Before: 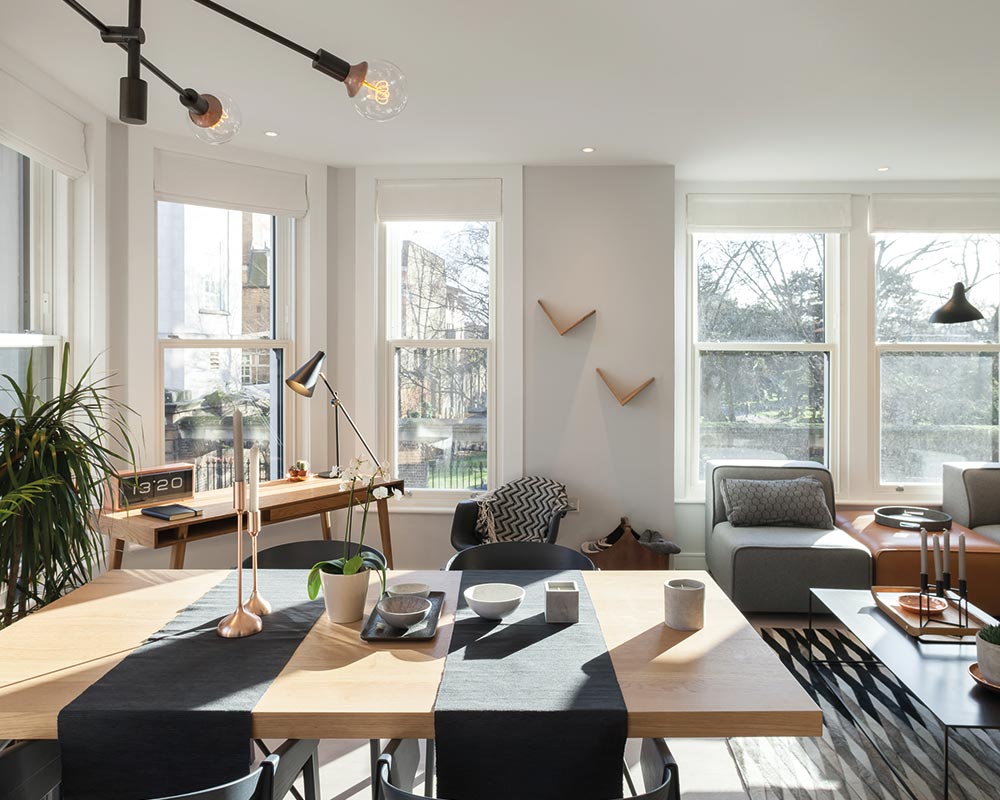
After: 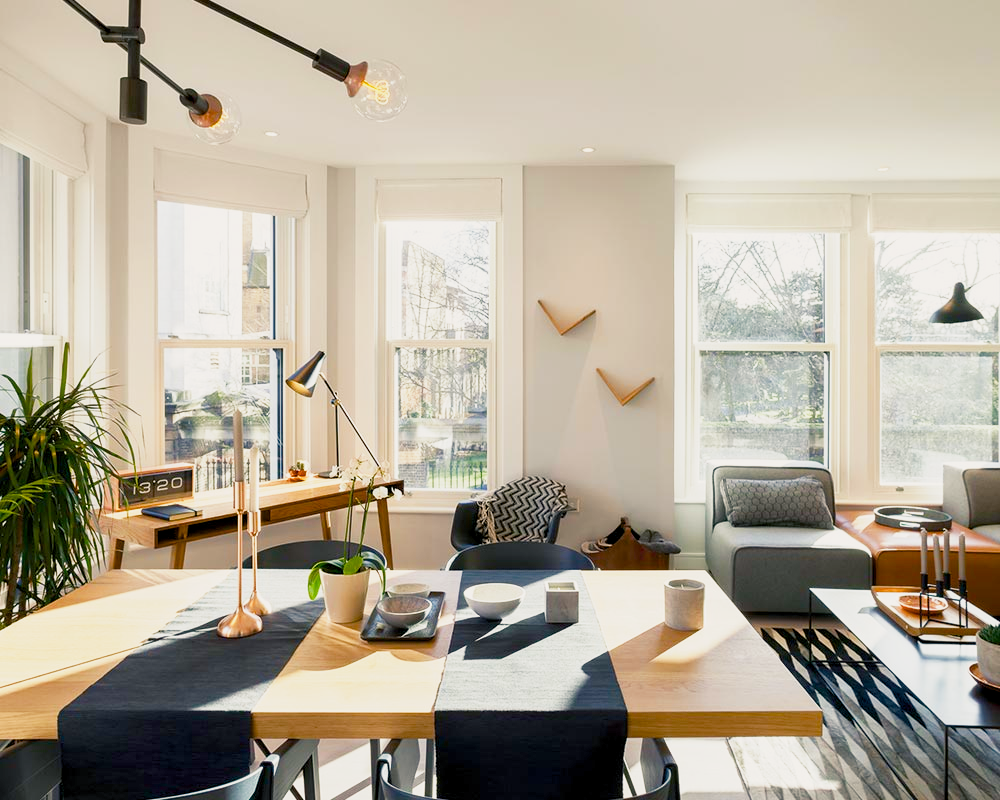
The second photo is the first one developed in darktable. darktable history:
color balance rgb: shadows lift › chroma 3%, shadows lift › hue 240.84°, highlights gain › chroma 3%, highlights gain › hue 73.2°, global offset › luminance -0.5%, perceptual saturation grading › global saturation 20%, perceptual saturation grading › highlights -25%, perceptual saturation grading › shadows 50%, global vibrance 25.26%
base curve: curves: ch0 [(0, 0) (0.088, 0.125) (0.176, 0.251) (0.354, 0.501) (0.613, 0.749) (1, 0.877)], preserve colors none
